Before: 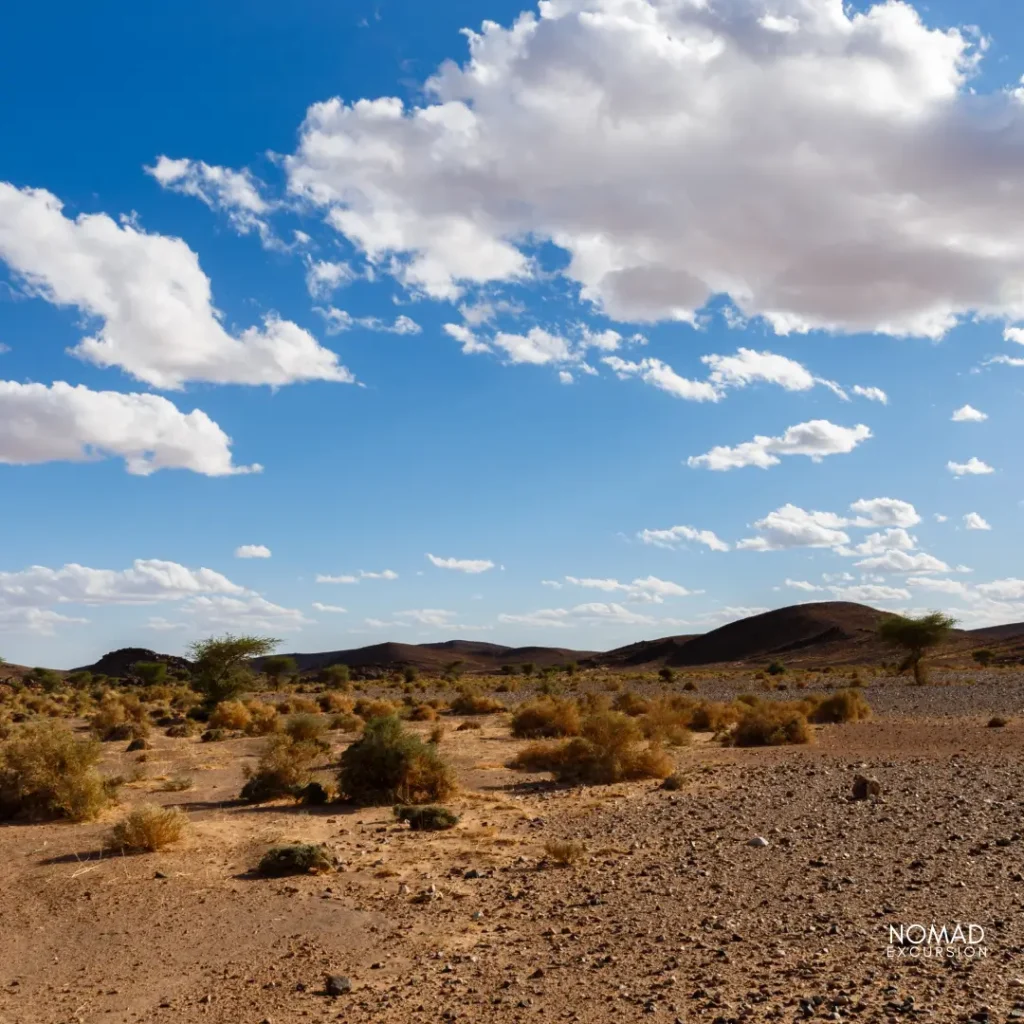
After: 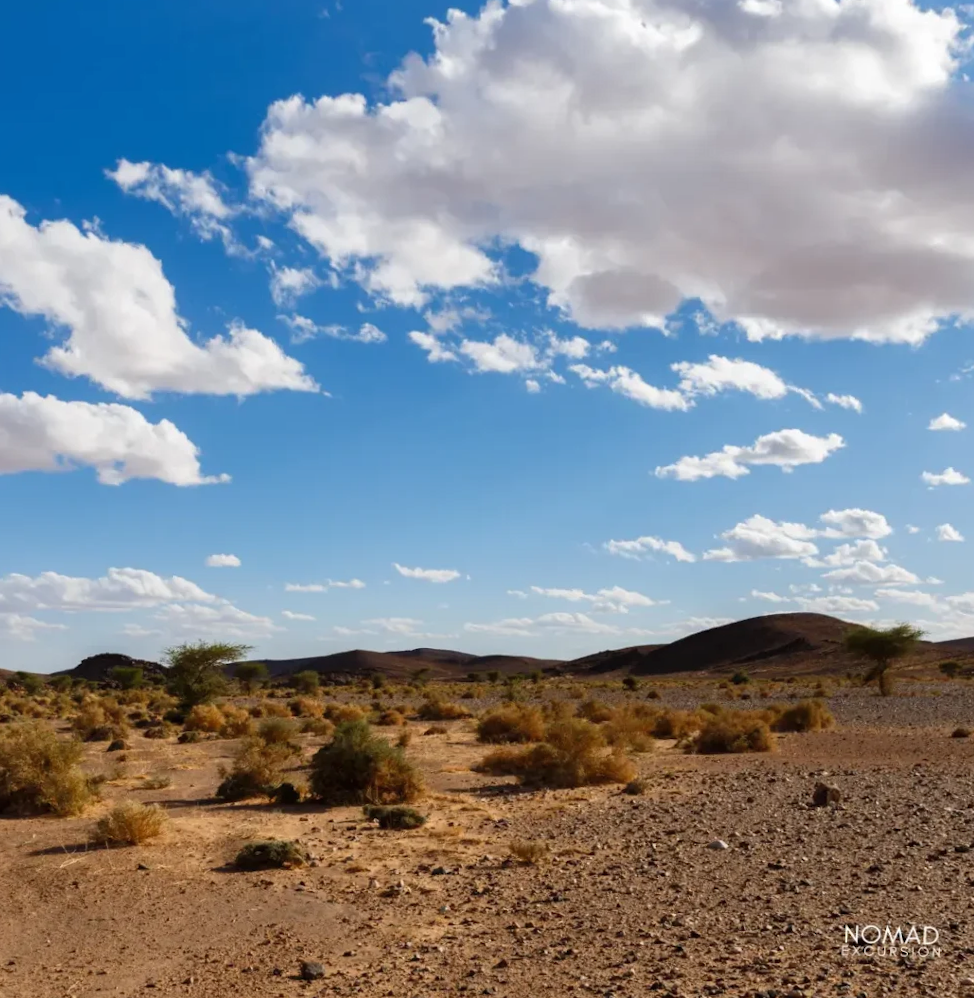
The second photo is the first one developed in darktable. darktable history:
rotate and perspective: rotation 0.074°, lens shift (vertical) 0.096, lens shift (horizontal) -0.041, crop left 0.043, crop right 0.952, crop top 0.024, crop bottom 0.979
shadows and highlights: shadows 25, highlights -25
